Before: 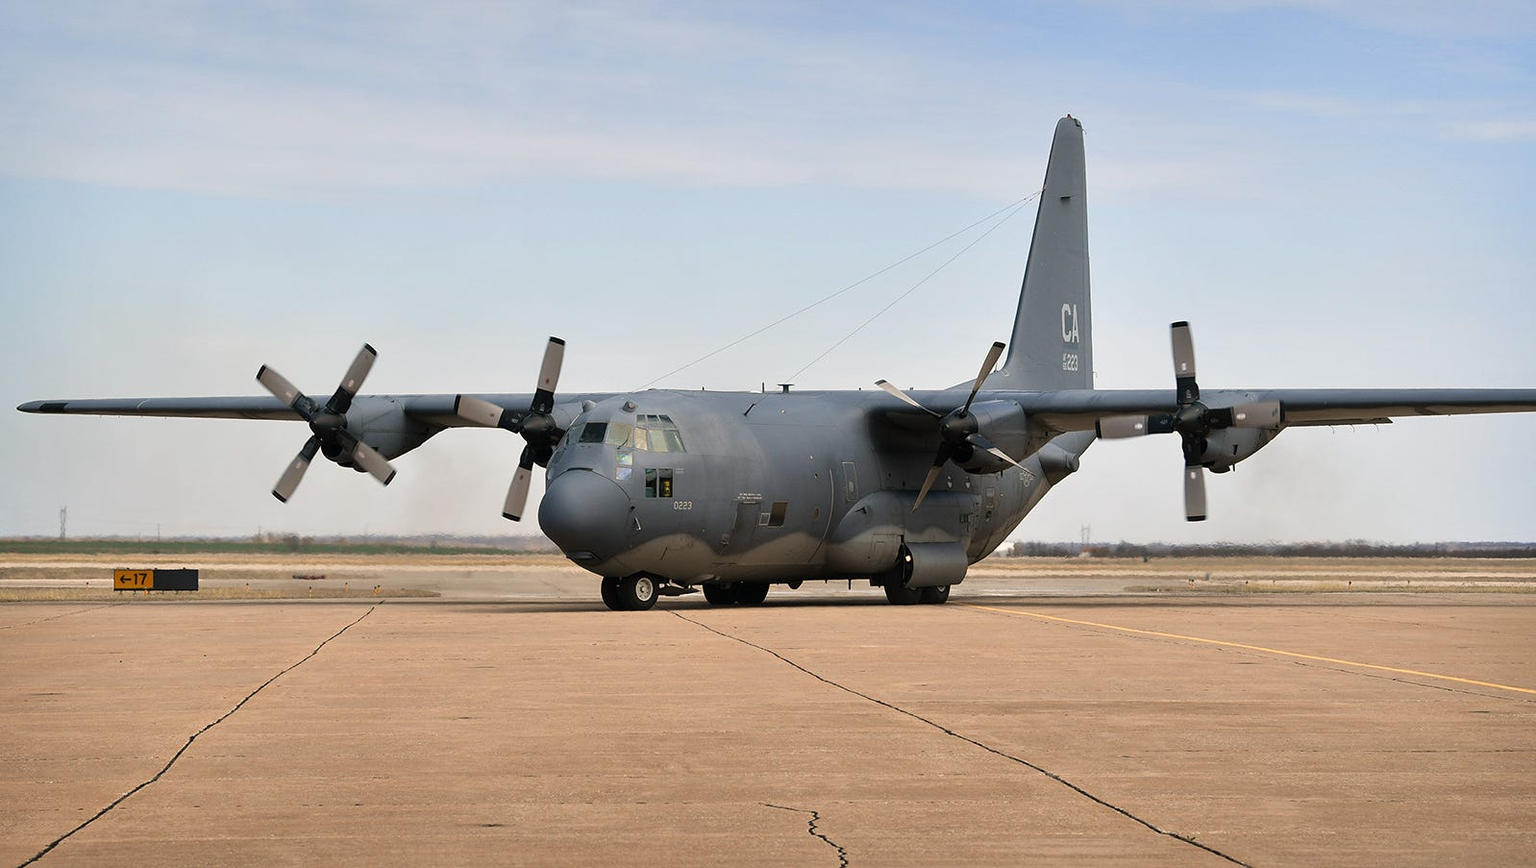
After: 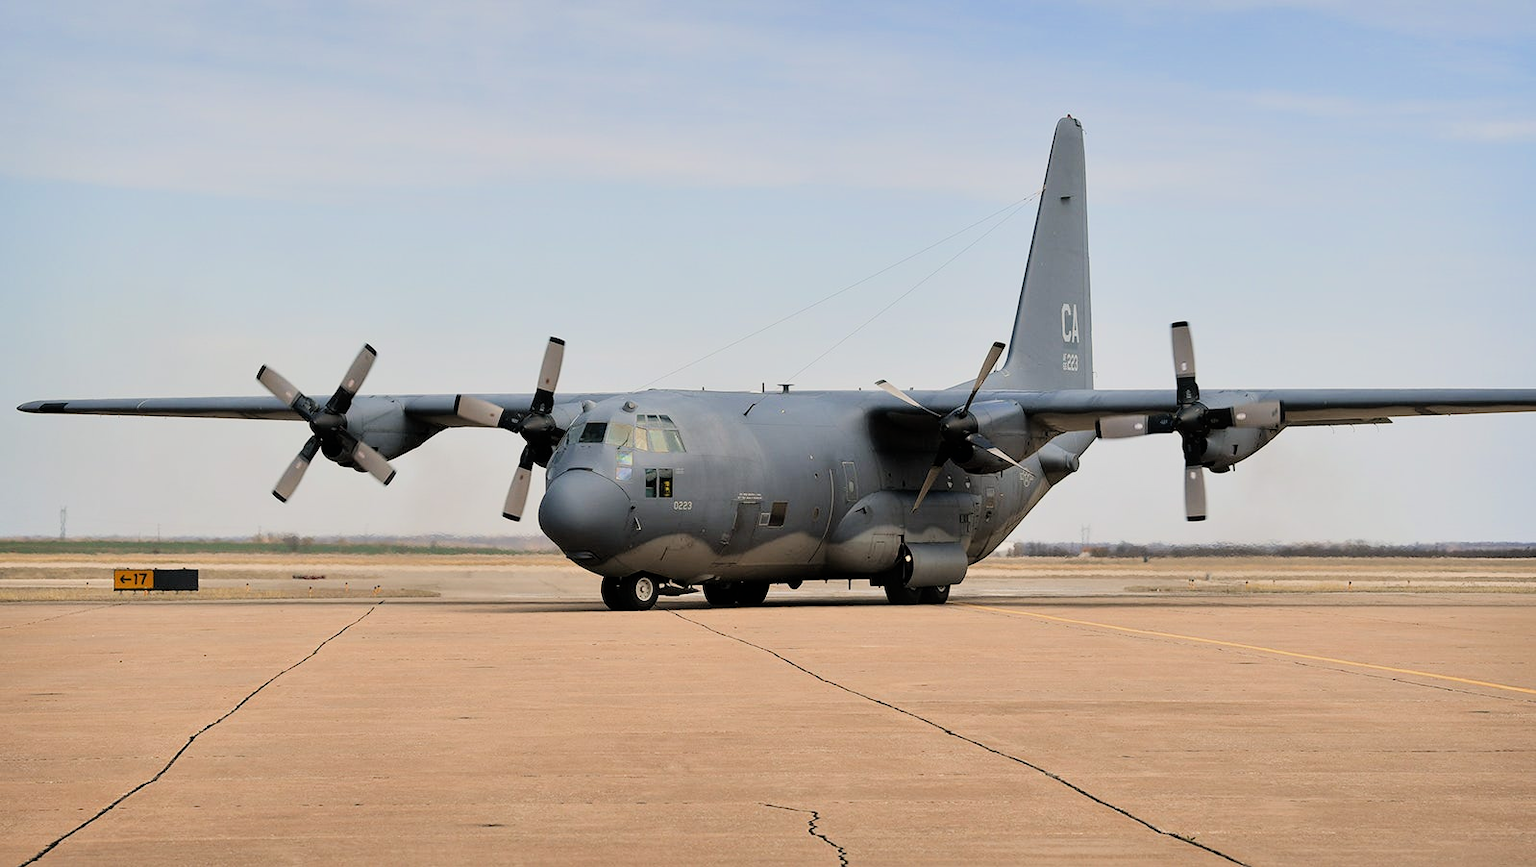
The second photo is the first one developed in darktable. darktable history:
exposure: exposure 0.401 EV, compensate exposure bias true, compensate highlight preservation false
filmic rgb: black relative exposure -7.65 EV, white relative exposure 4.56 EV, threshold 2.97 EV, hardness 3.61, color science v6 (2022), iterations of high-quality reconstruction 0, enable highlight reconstruction true
